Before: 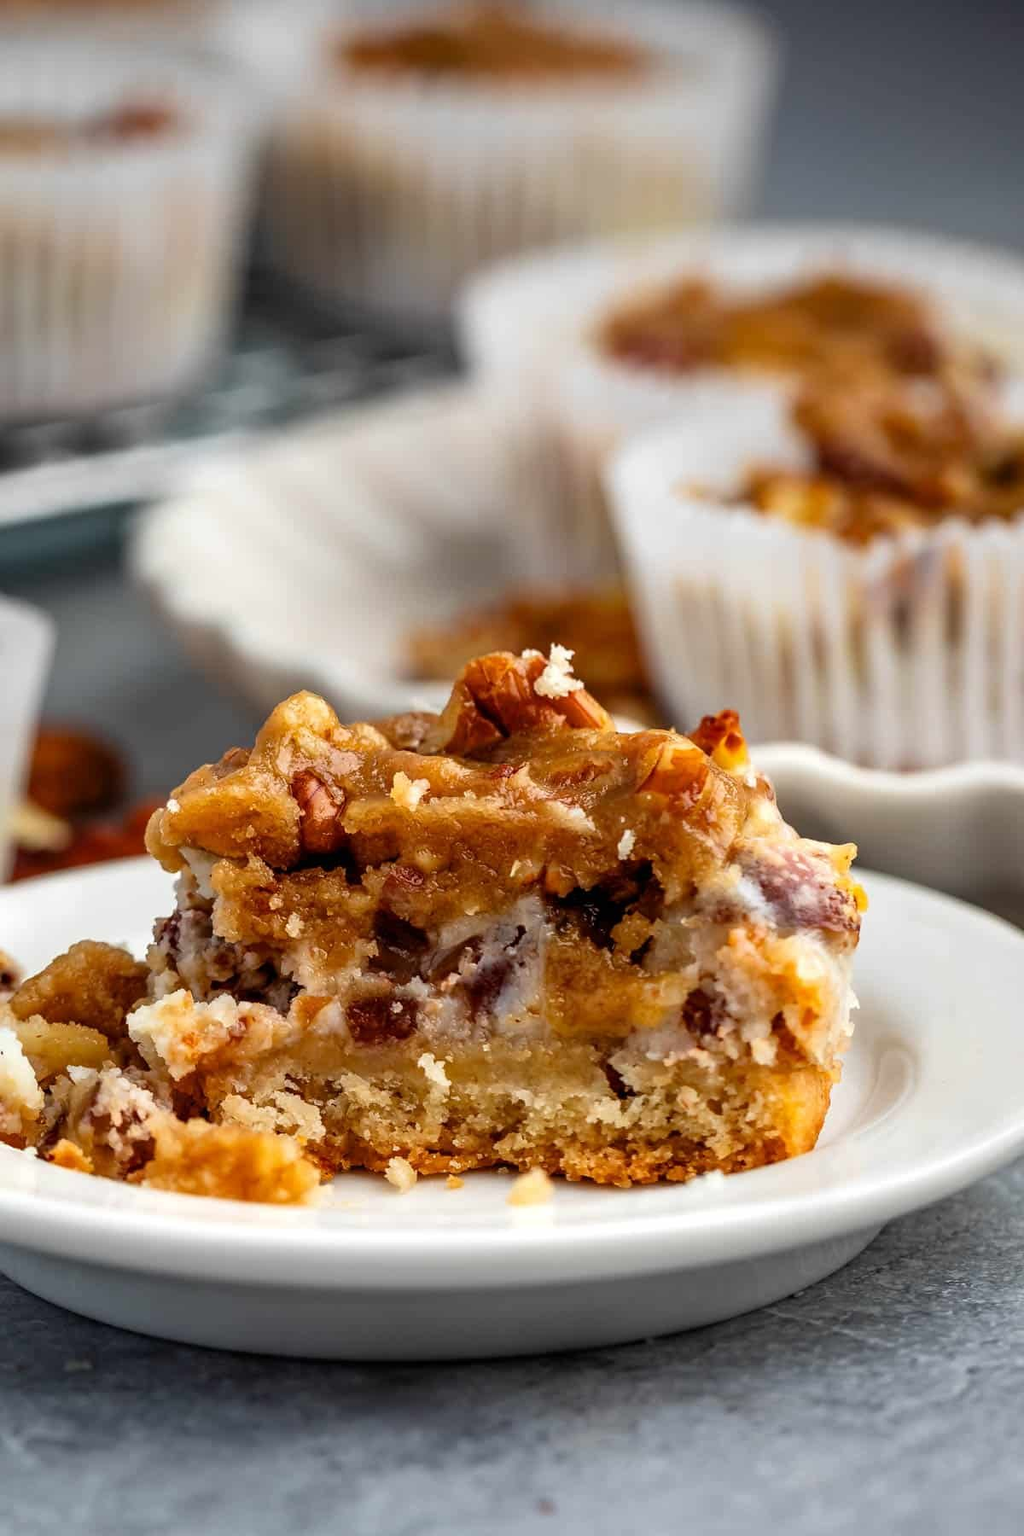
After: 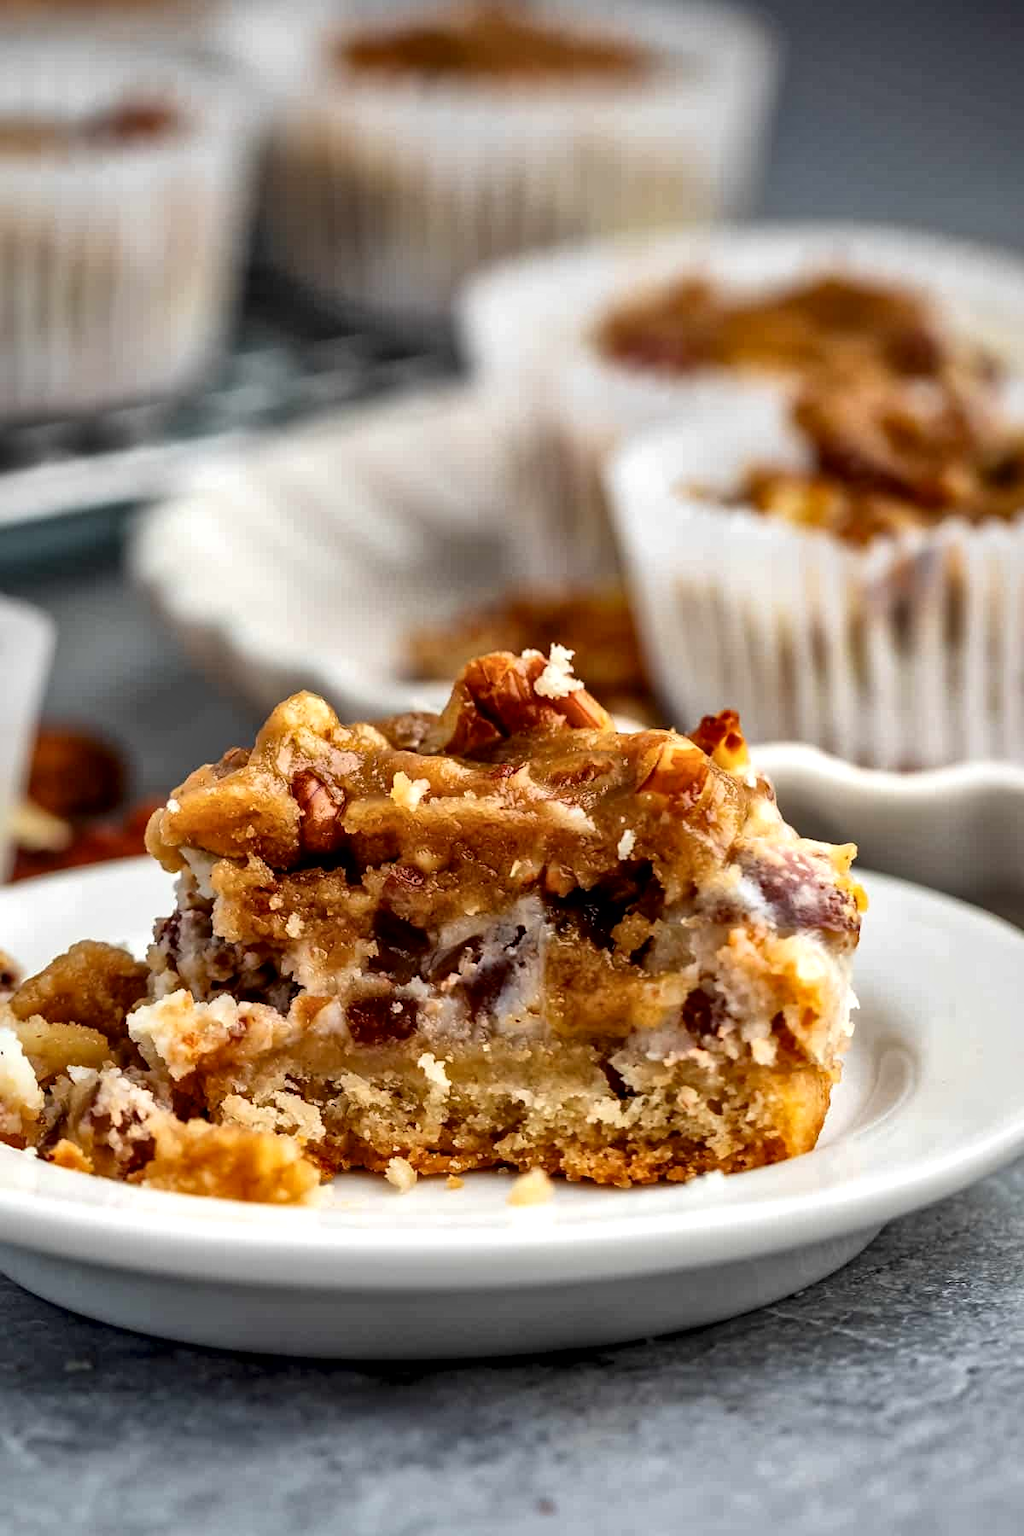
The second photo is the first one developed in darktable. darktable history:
local contrast: mode bilateral grid, contrast 19, coarseness 50, detail 171%, midtone range 0.2
